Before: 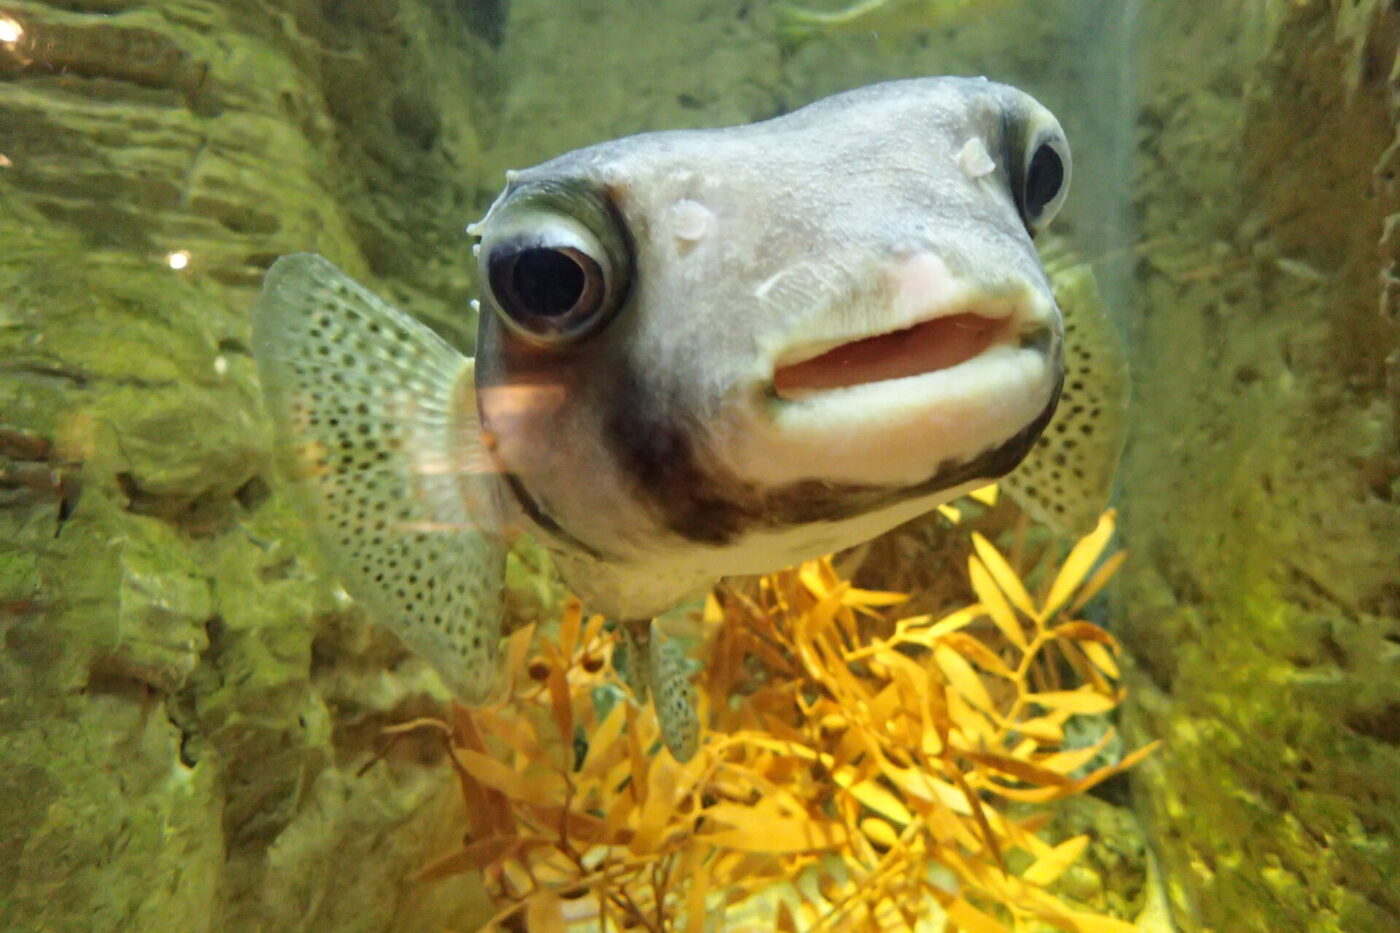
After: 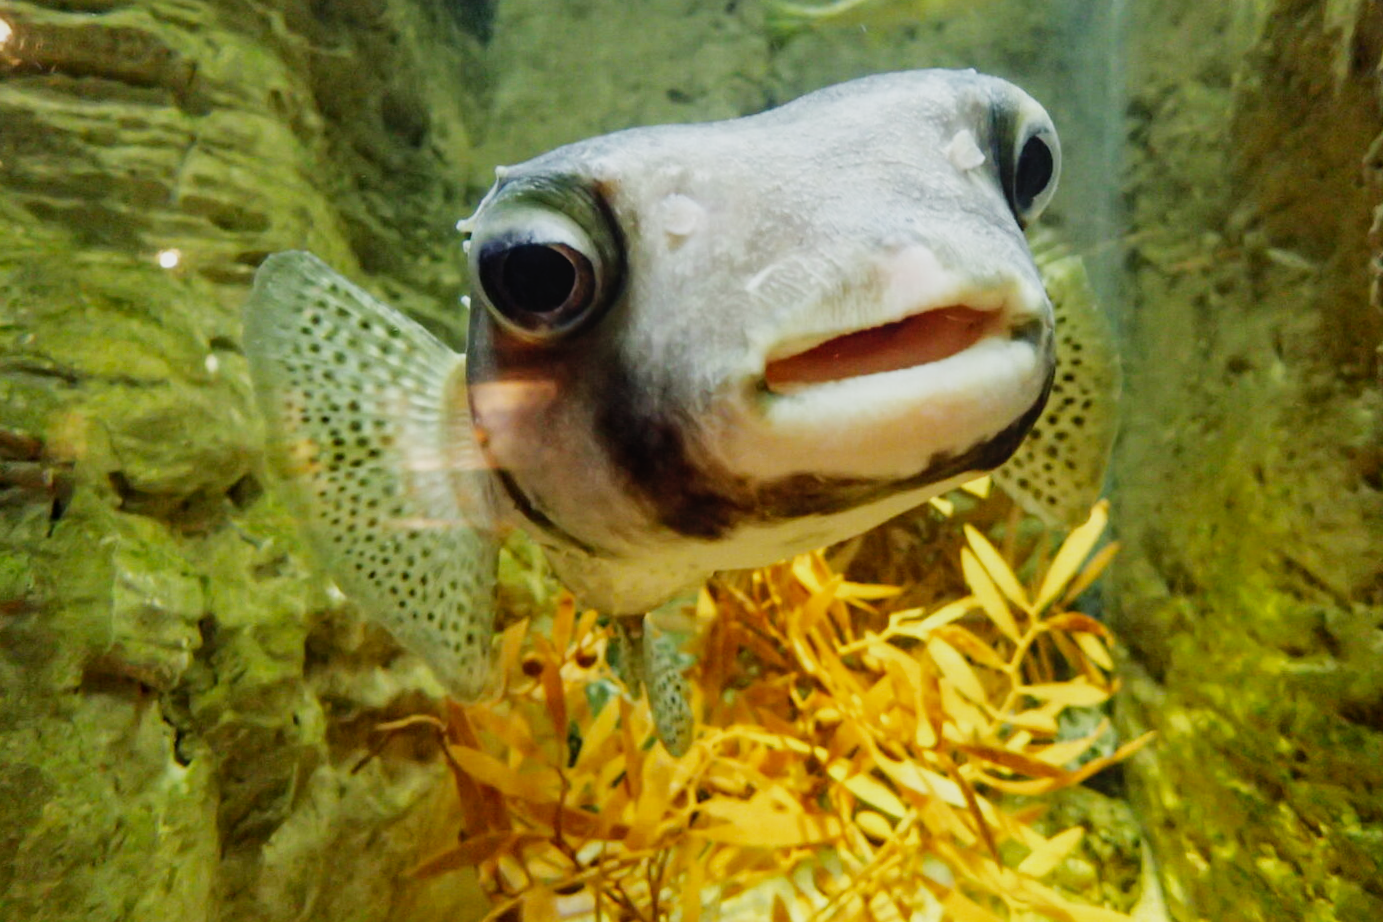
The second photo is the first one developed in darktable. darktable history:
rotate and perspective: rotation -0.45°, automatic cropping original format, crop left 0.008, crop right 0.992, crop top 0.012, crop bottom 0.988
filmic rgb: black relative exposure -16 EV, white relative exposure 5.31 EV, hardness 5.9, contrast 1.25, preserve chrominance no, color science v5 (2021)
vibrance: vibrance 0%
local contrast: detail 110%
